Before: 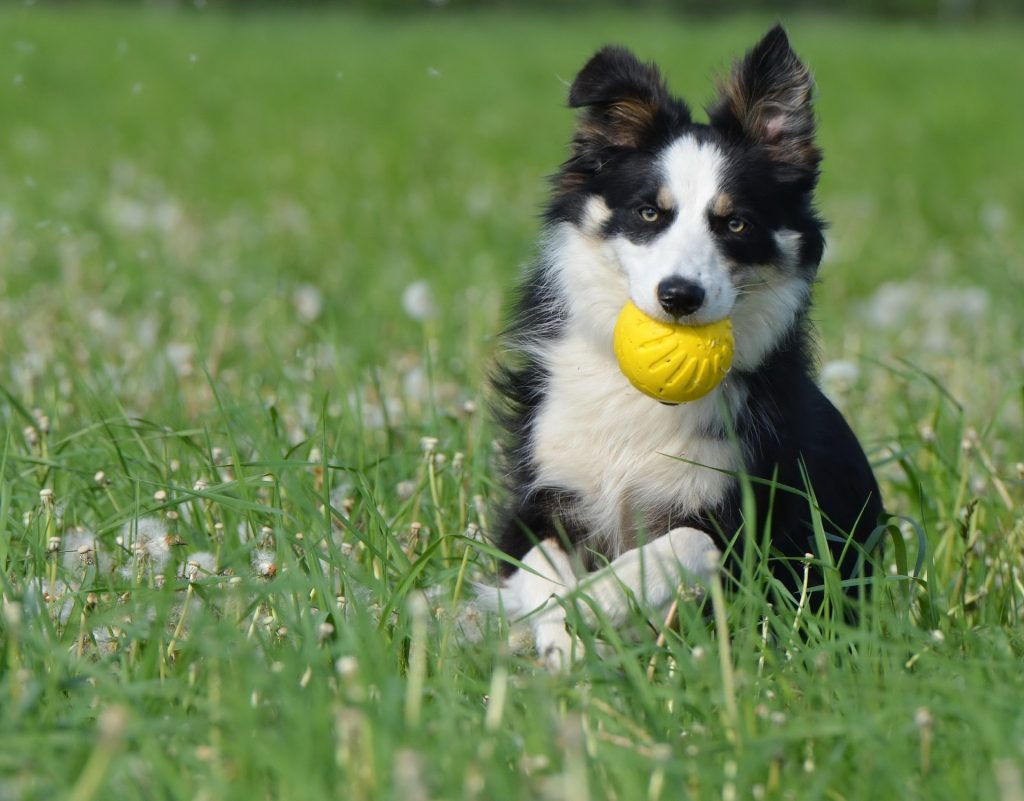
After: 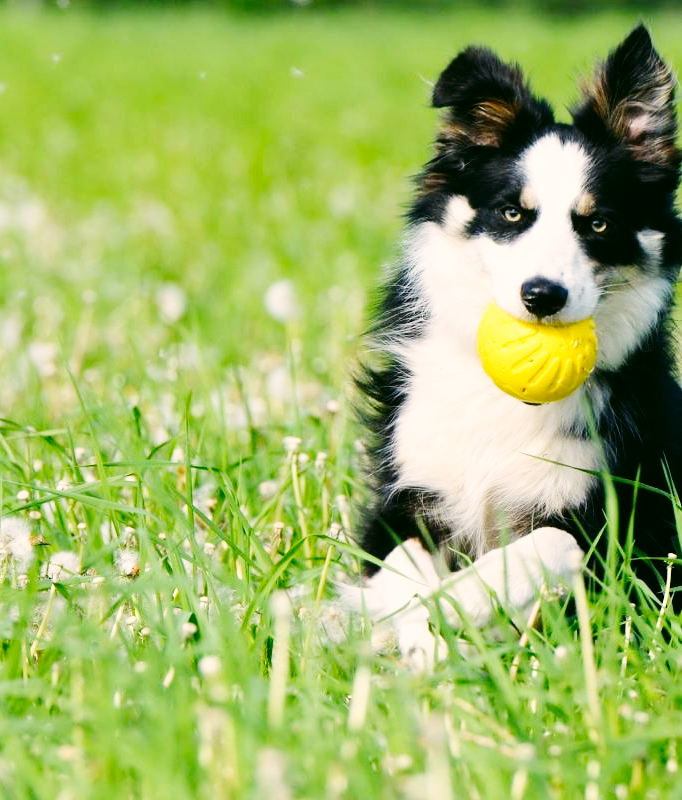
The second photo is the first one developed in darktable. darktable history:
base curve: curves: ch0 [(0, 0) (0, 0) (0.002, 0.001) (0.008, 0.003) (0.019, 0.011) (0.037, 0.037) (0.064, 0.11) (0.102, 0.232) (0.152, 0.379) (0.216, 0.524) (0.296, 0.665) (0.394, 0.789) (0.512, 0.881) (0.651, 0.945) (0.813, 0.986) (1, 1)], preserve colors none
crop and rotate: left 13.445%, right 19.901%
color correction: highlights a* 3.98, highlights b* 4.99, shadows a* -7.21, shadows b* 4.56
